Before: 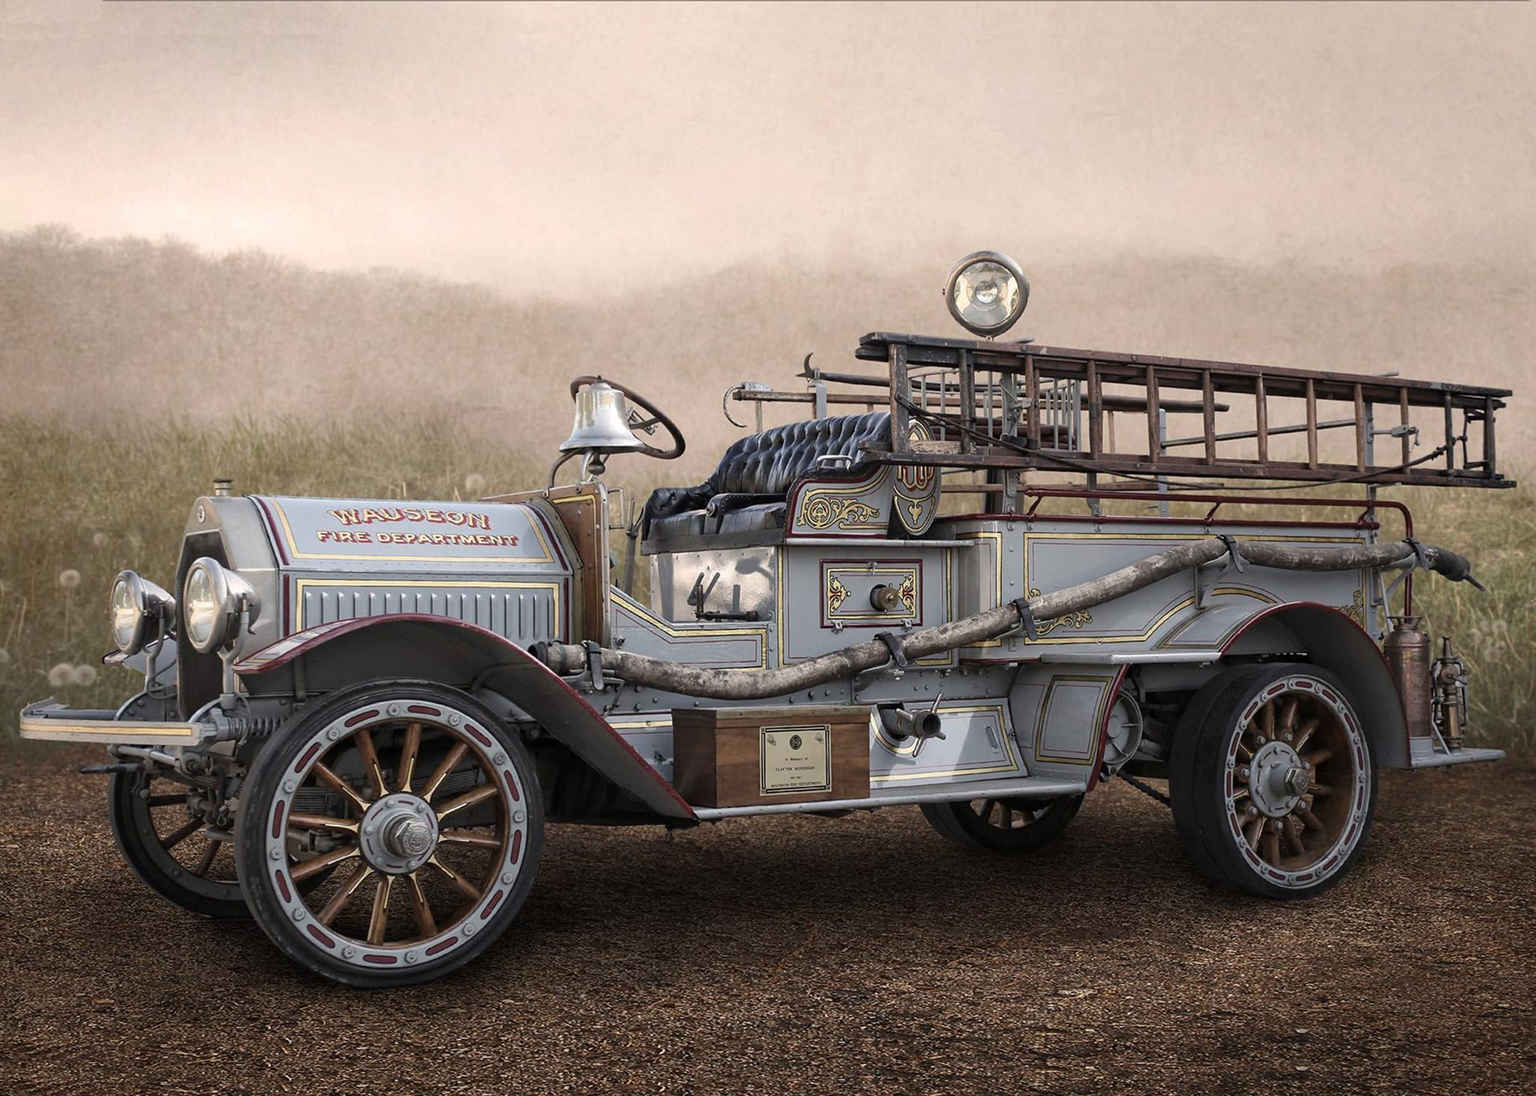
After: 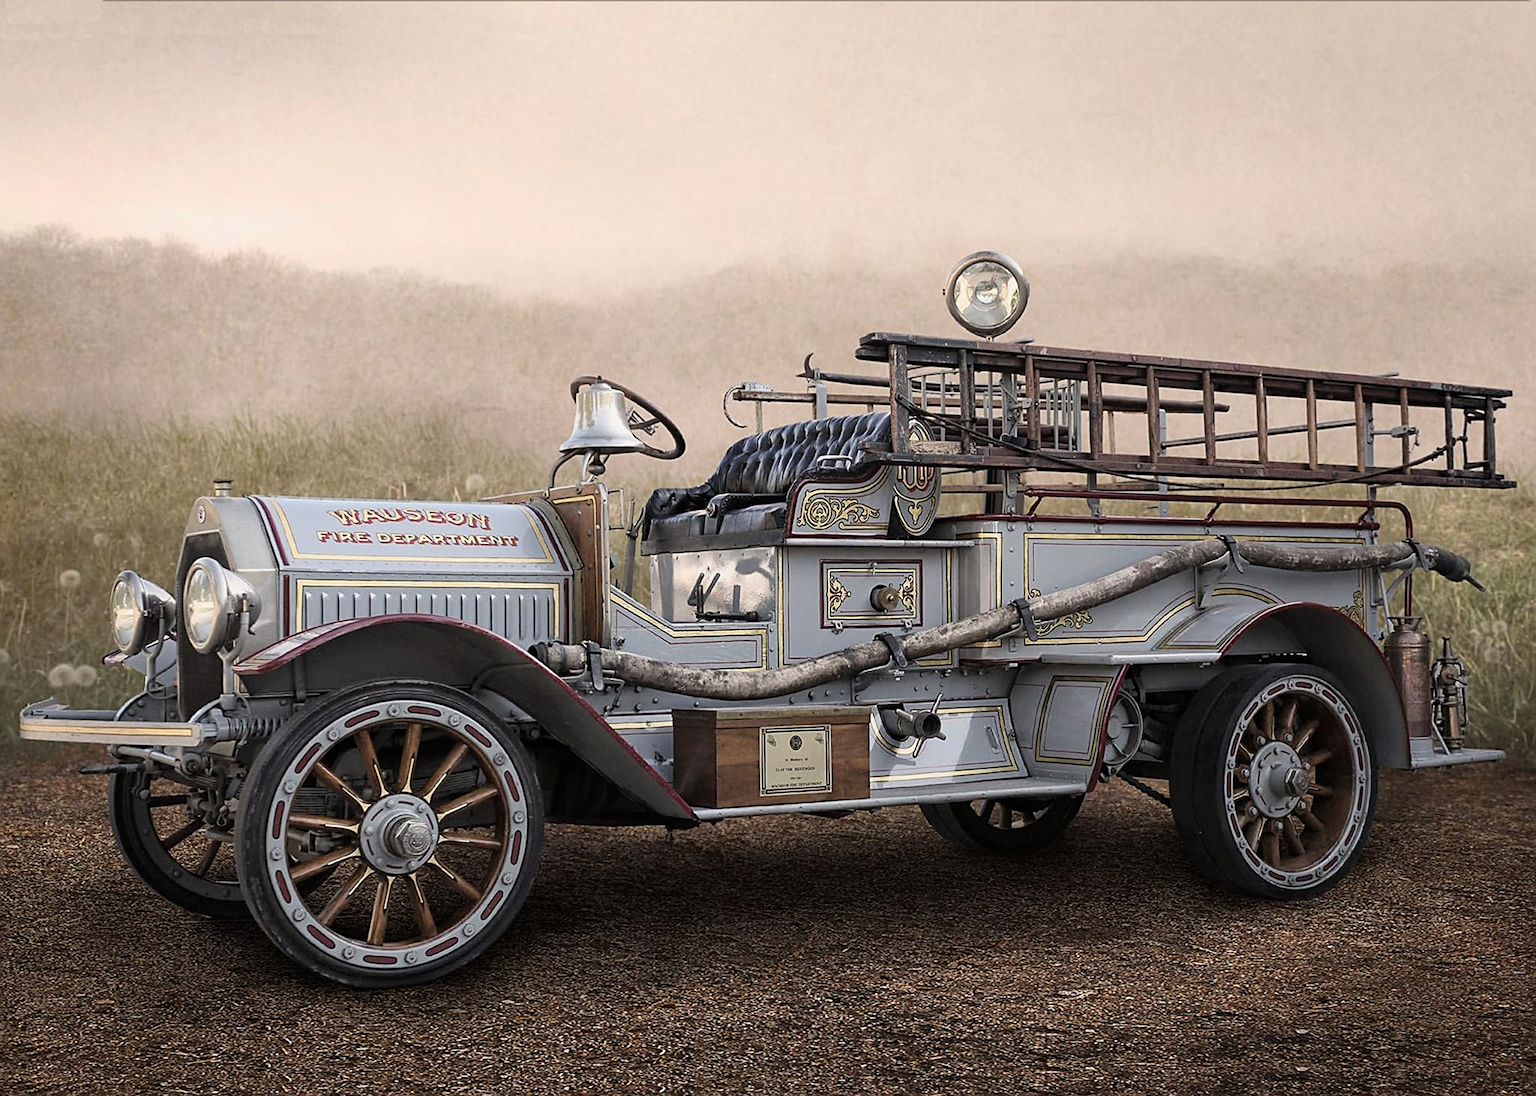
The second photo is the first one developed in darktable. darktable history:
exposure: exposure 0.2 EV, compensate highlight preservation false
filmic rgb: black relative exposure -11.35 EV, white relative exposure 3.22 EV, hardness 6.76, color science v6 (2022)
sharpen: on, module defaults
